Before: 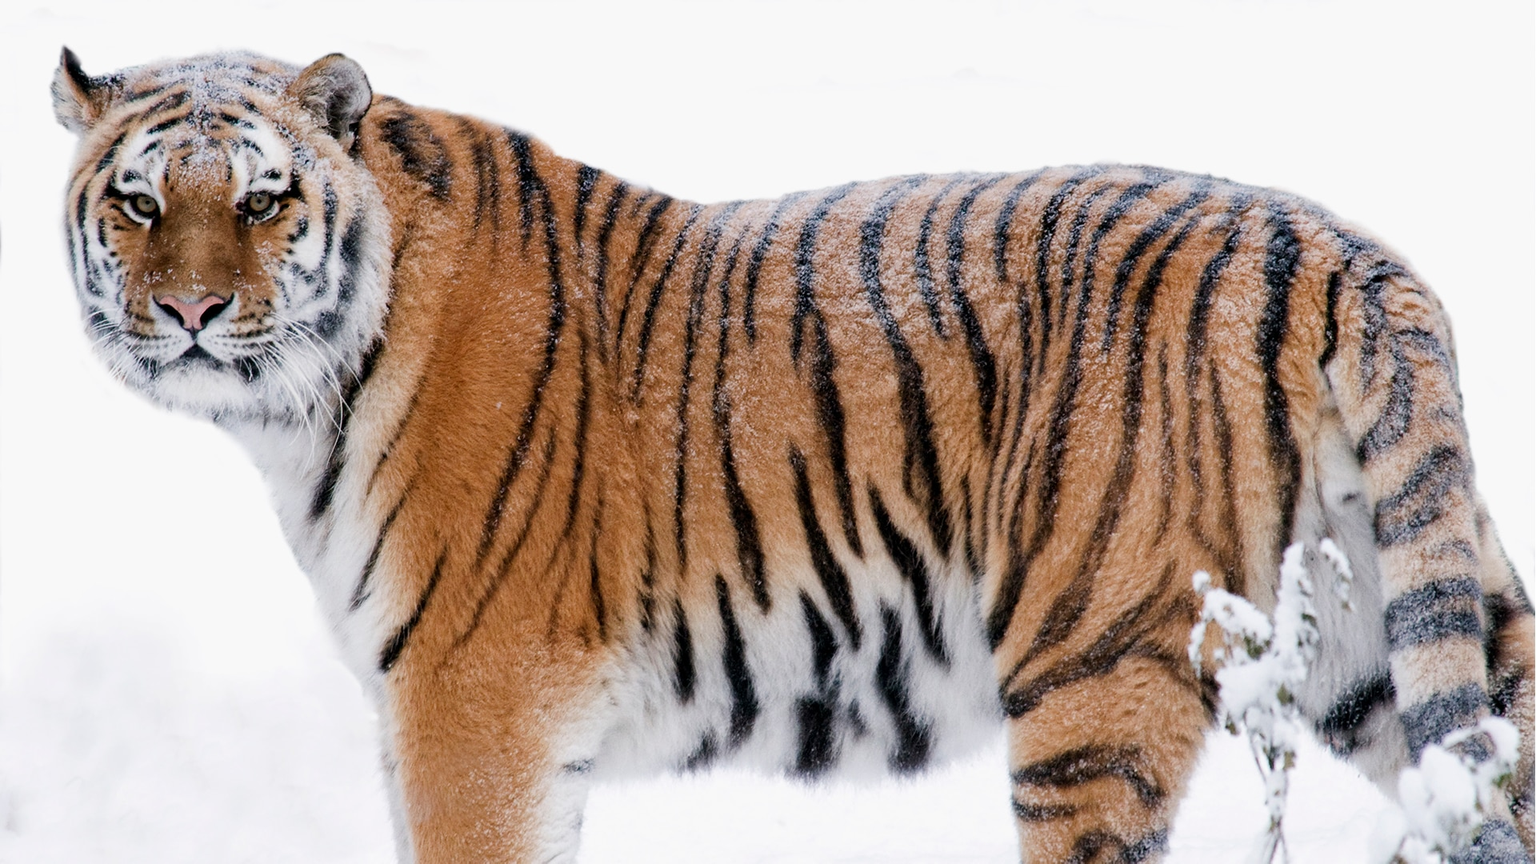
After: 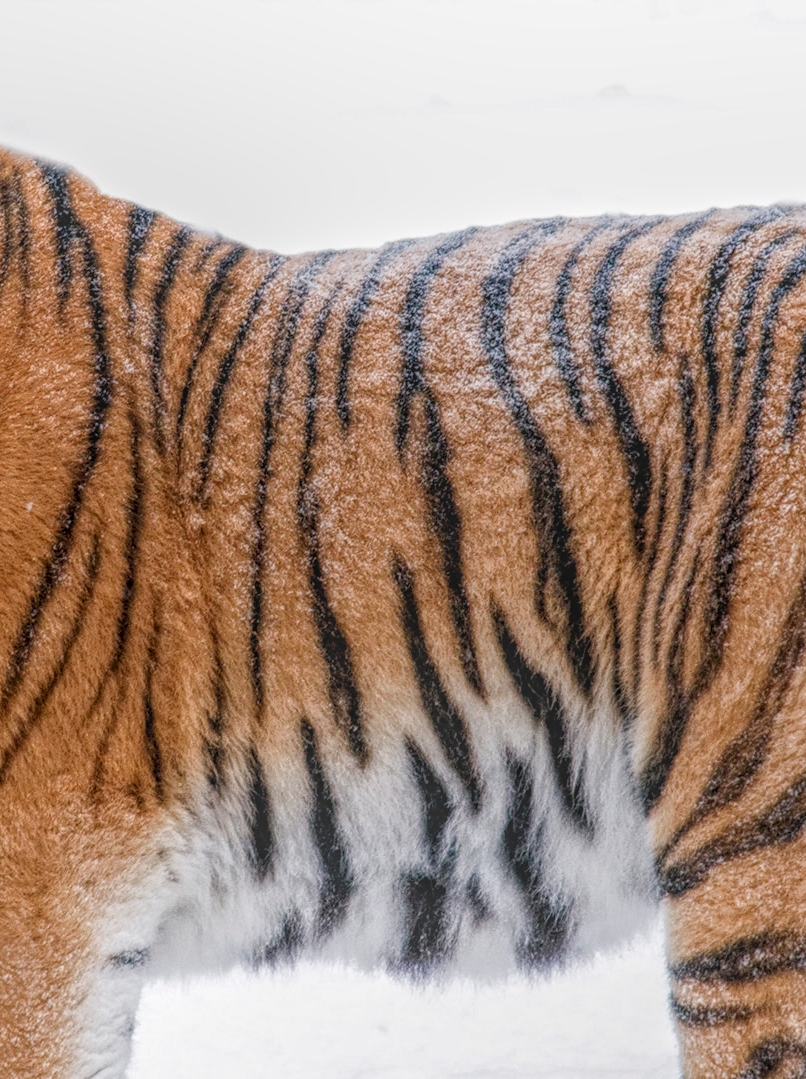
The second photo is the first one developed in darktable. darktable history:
crop: left 30.939%, right 27.074%
local contrast: highlights 20%, shadows 25%, detail 200%, midtone range 0.2
